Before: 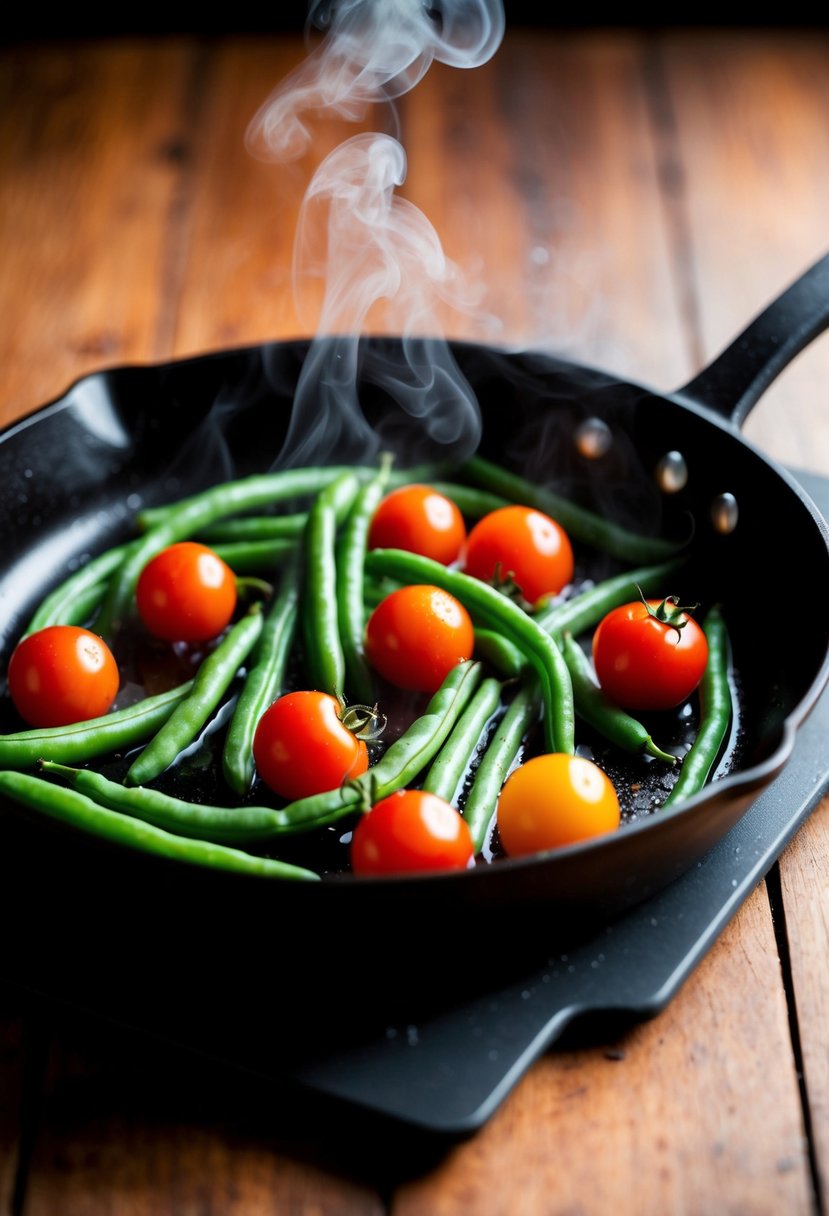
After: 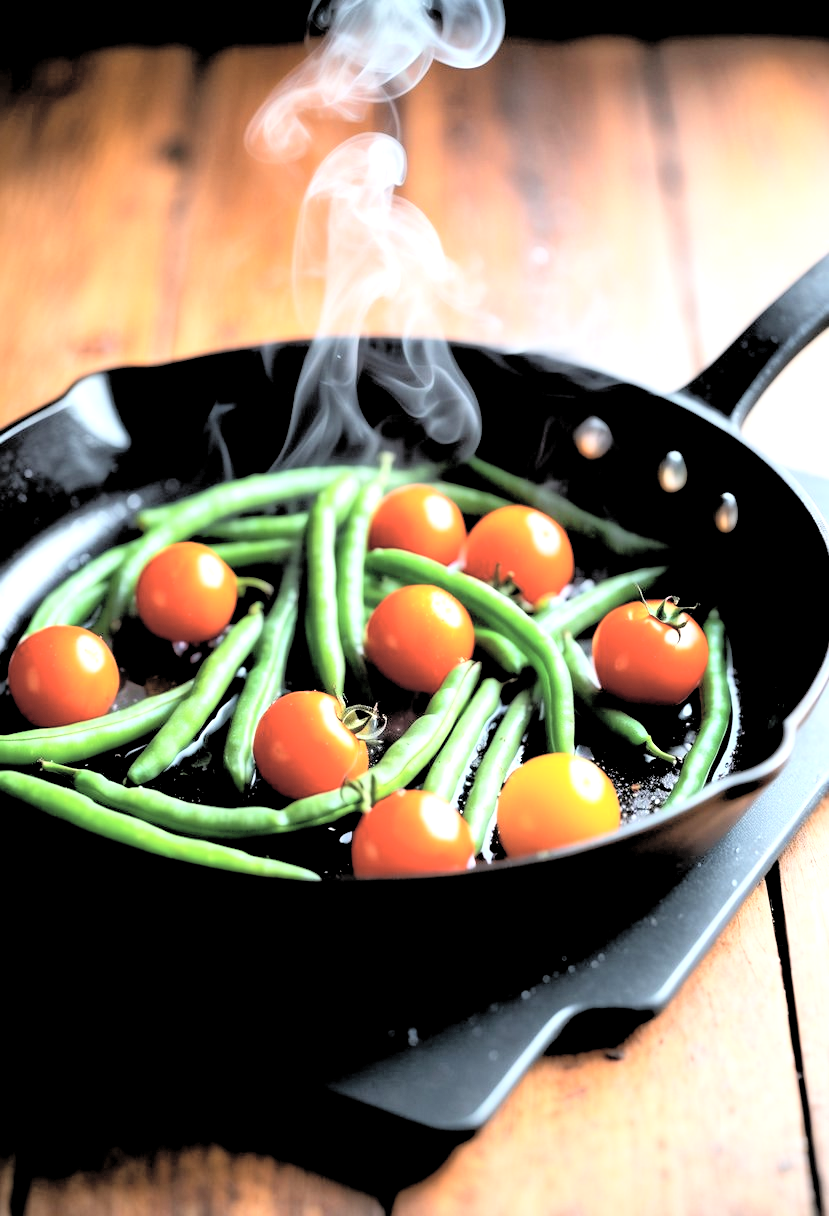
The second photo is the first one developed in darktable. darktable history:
tone curve: curves: ch0 [(0, 0) (0.169, 0.367) (0.635, 0.859) (1, 1)], color space Lab, independent channels, preserve colors none
tone equalizer: -8 EV -1.85 EV, -7 EV -1.13 EV, -6 EV -1.59 EV
levels: levels [0.062, 0.494, 0.925]
